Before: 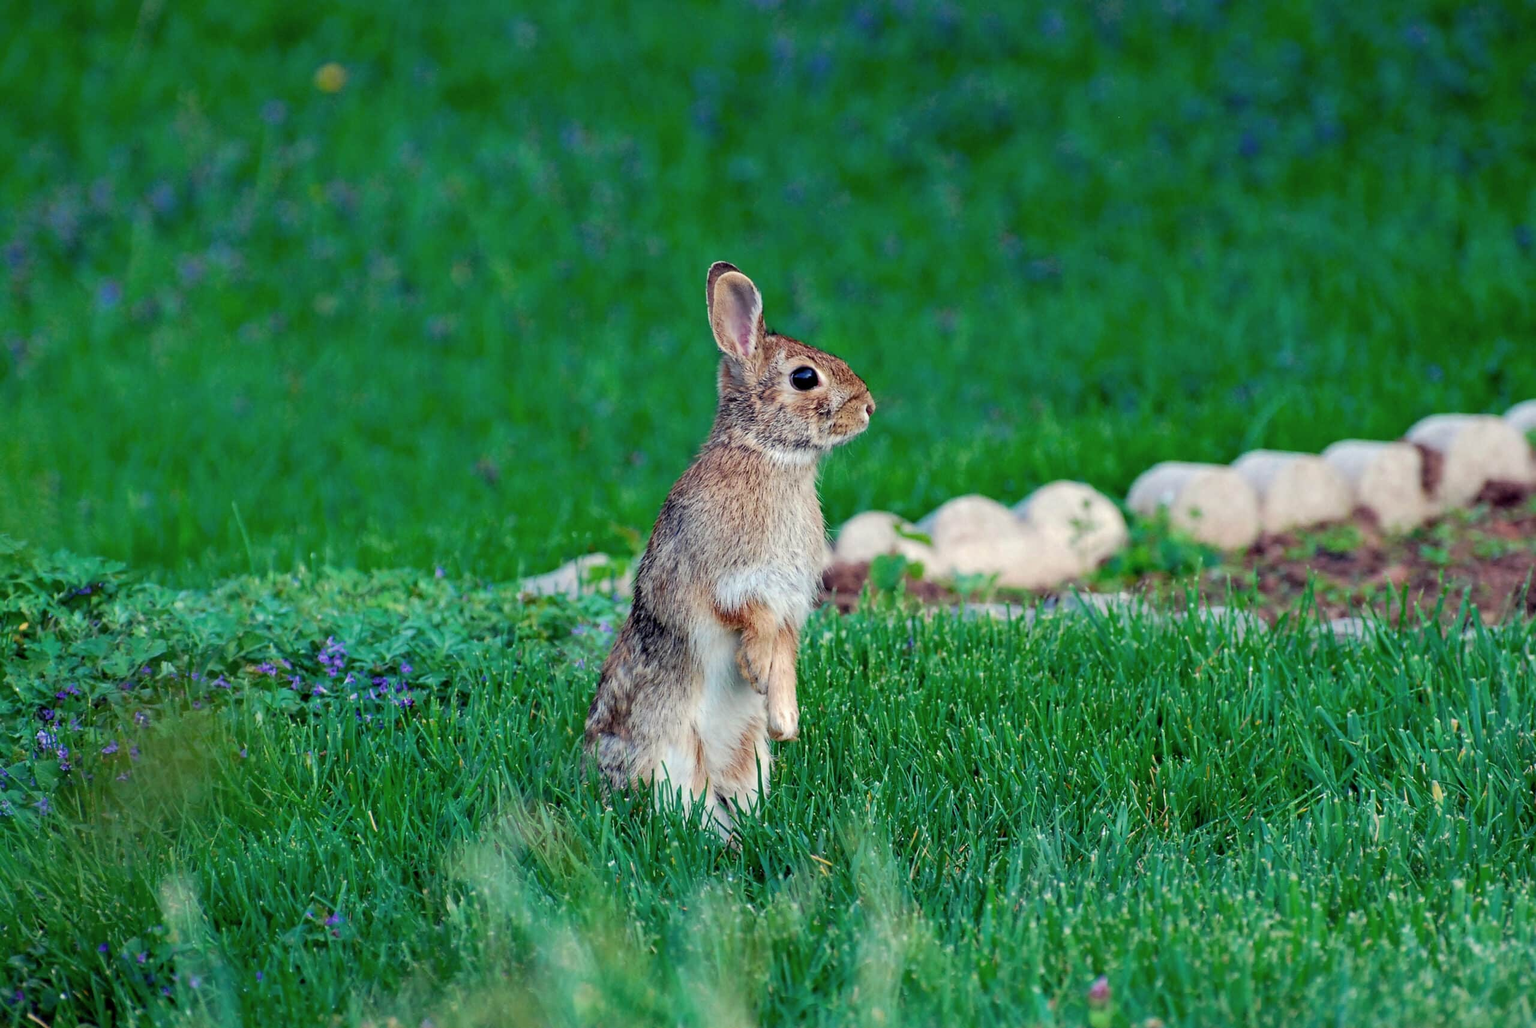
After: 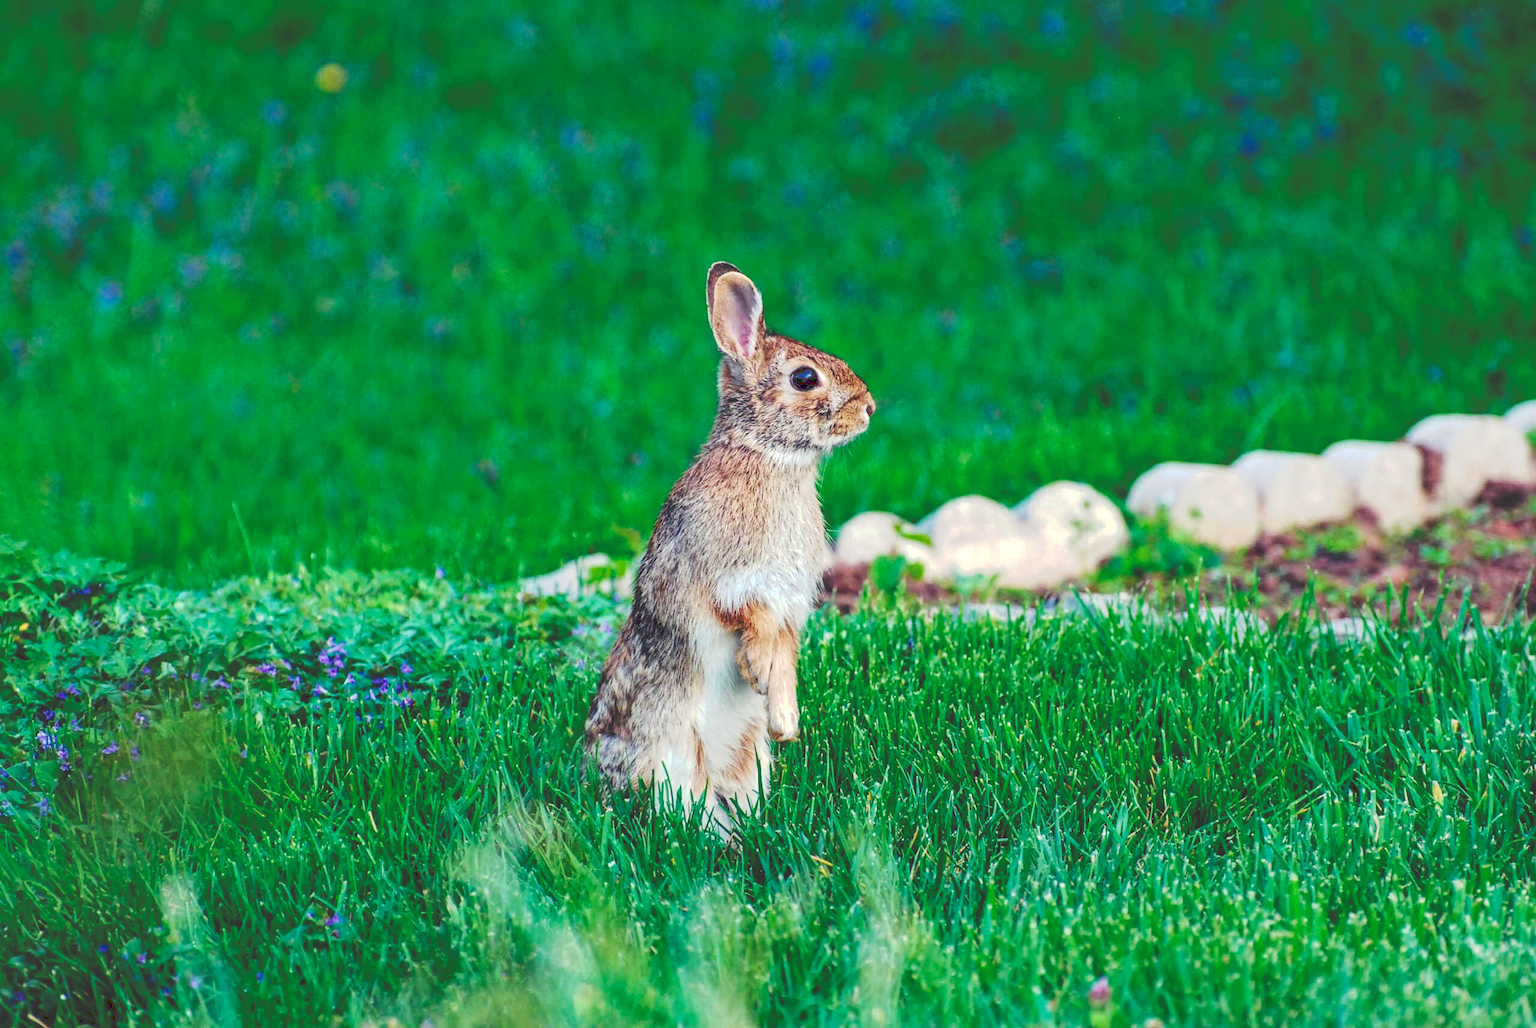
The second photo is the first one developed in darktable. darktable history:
tone curve: curves: ch0 [(0, 0) (0.003, 0.241) (0.011, 0.241) (0.025, 0.242) (0.044, 0.246) (0.069, 0.25) (0.1, 0.251) (0.136, 0.256) (0.177, 0.275) (0.224, 0.293) (0.277, 0.326) (0.335, 0.38) (0.399, 0.449) (0.468, 0.525) (0.543, 0.606) (0.623, 0.683) (0.709, 0.751) (0.801, 0.824) (0.898, 0.871) (1, 1)], preserve colors none
color balance rgb: perceptual saturation grading › global saturation 20%, global vibrance 20%
local contrast: detail 130%
exposure: exposure 0.178 EV, compensate exposure bias true, compensate highlight preservation false
